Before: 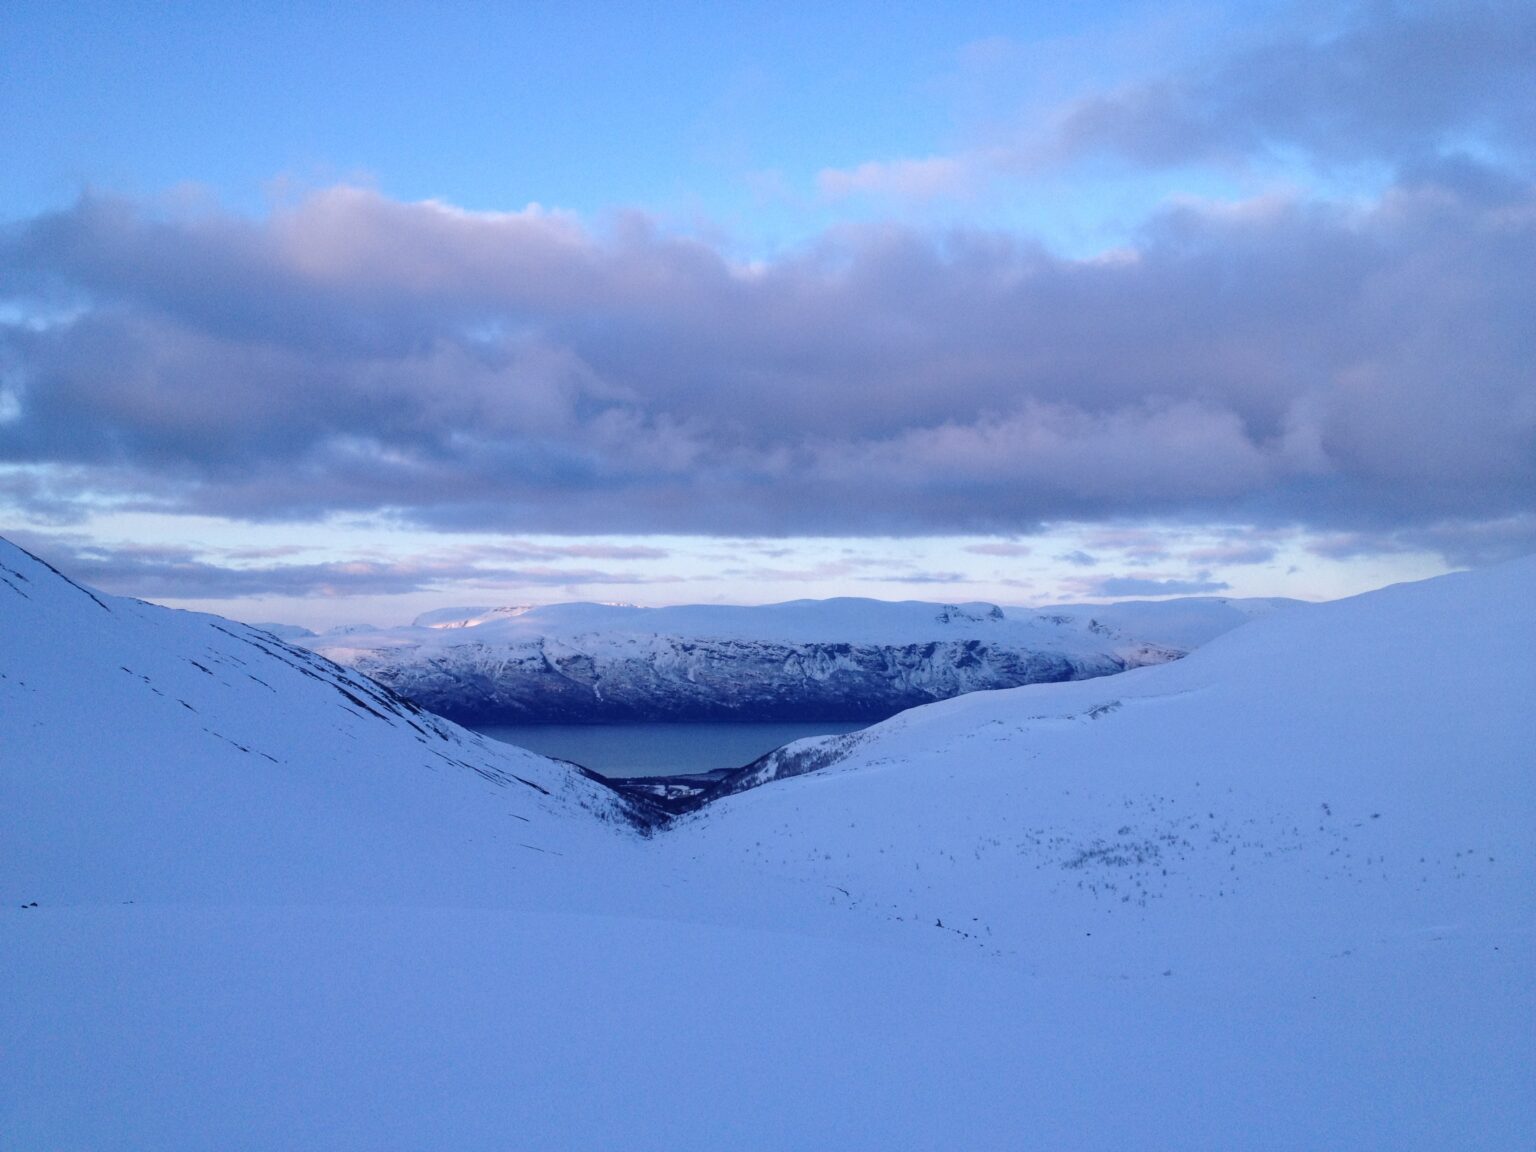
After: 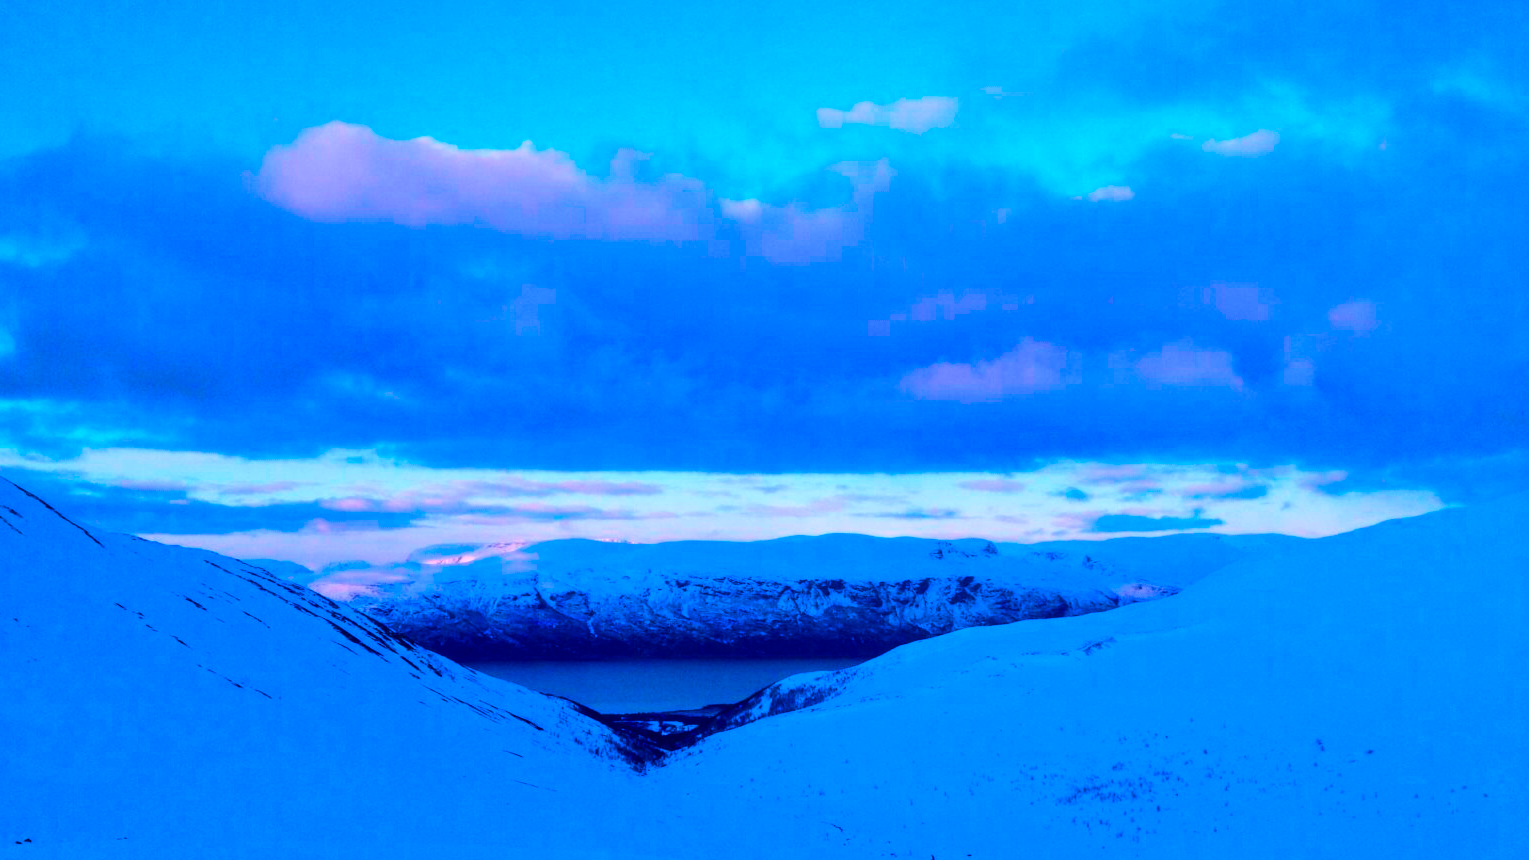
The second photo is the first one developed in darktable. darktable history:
crop: left 0.41%, top 5.566%, bottom 19.776%
color balance rgb: linear chroma grading › shadows 17.487%, linear chroma grading › highlights 60.013%, linear chroma grading › global chroma 49.383%, perceptual saturation grading › global saturation 40.33%, global vibrance 25.291%
